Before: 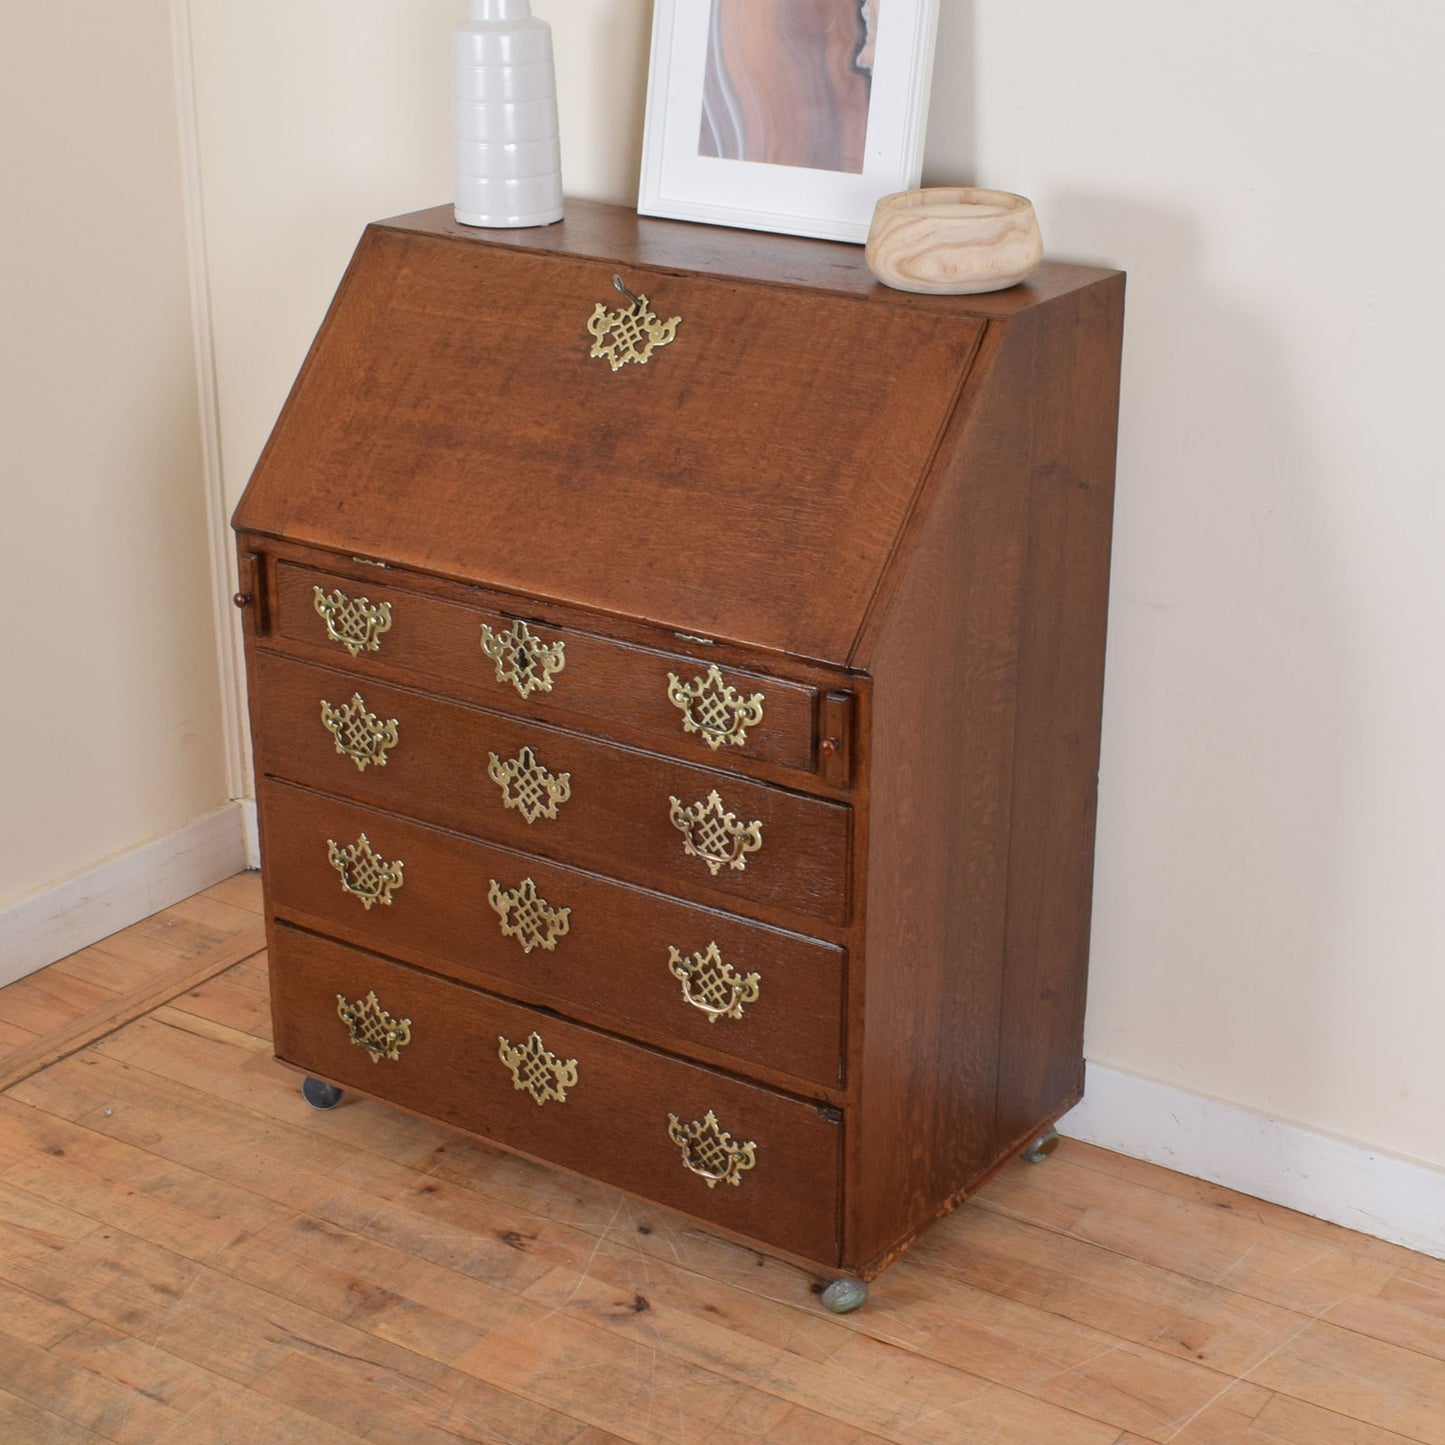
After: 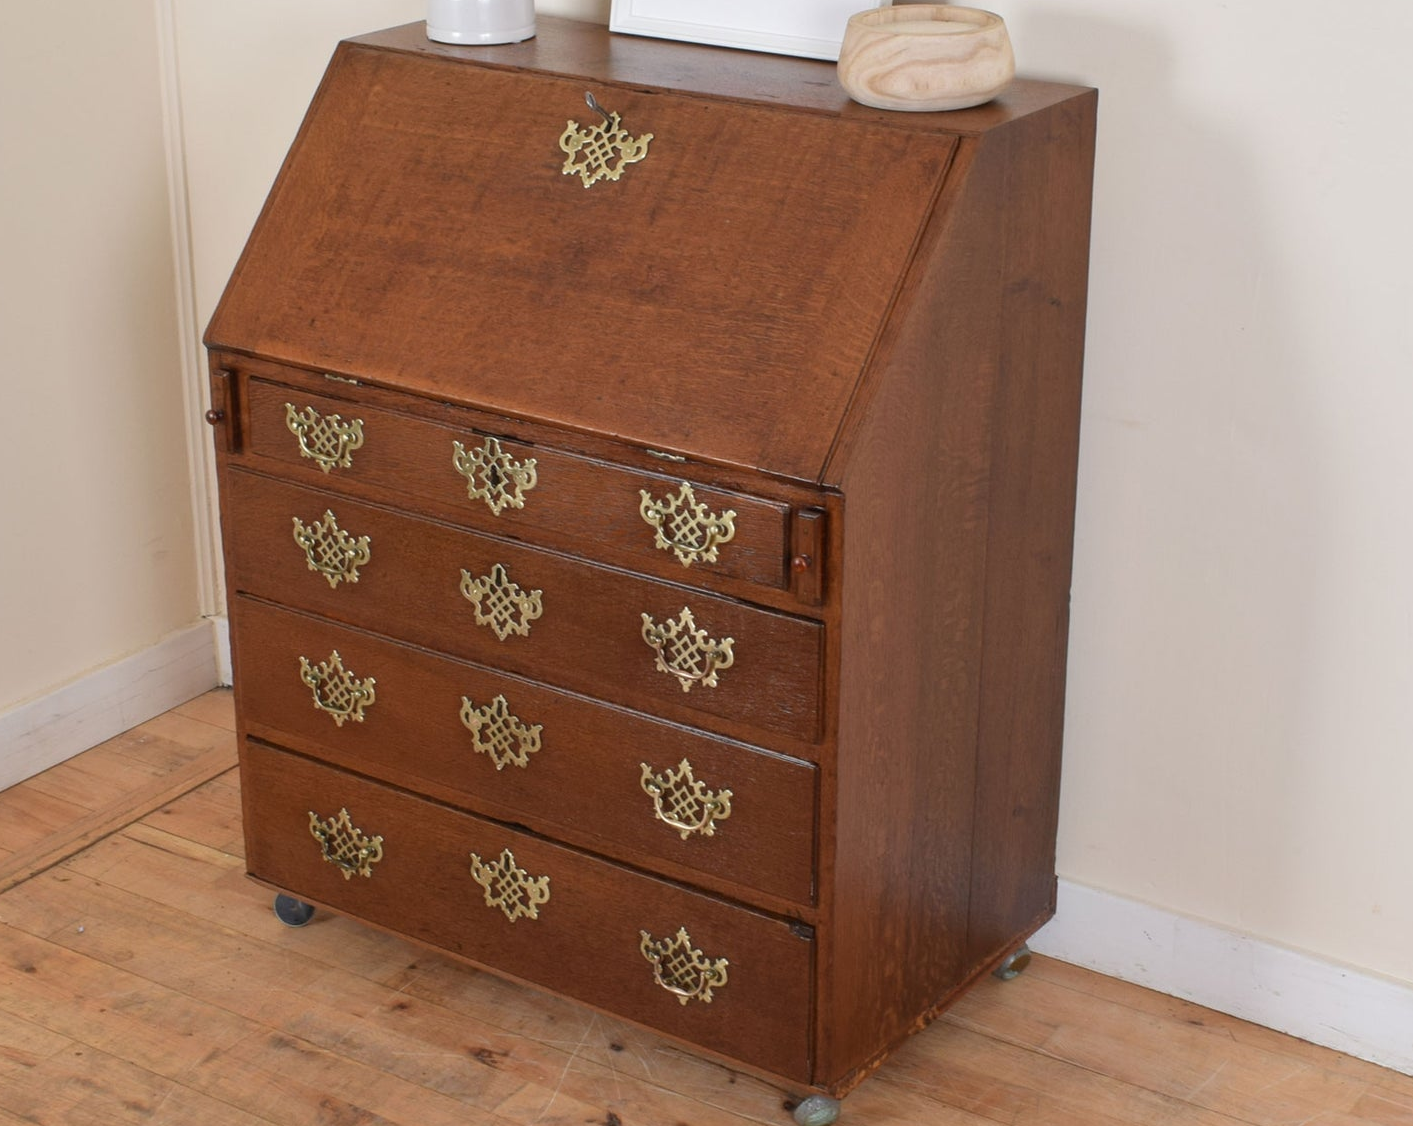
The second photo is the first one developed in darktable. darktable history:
crop and rotate: left 1.949%, top 12.706%, right 0.216%, bottom 9.319%
